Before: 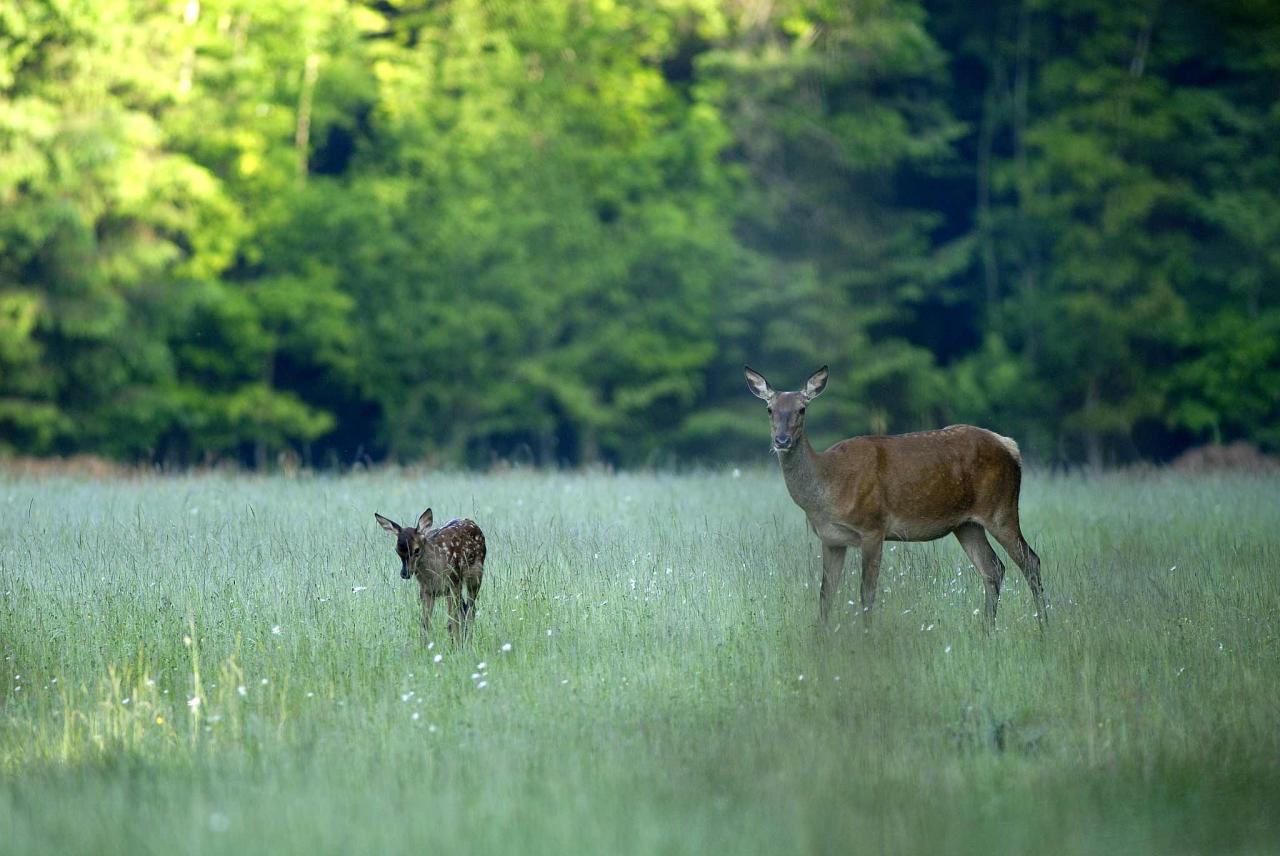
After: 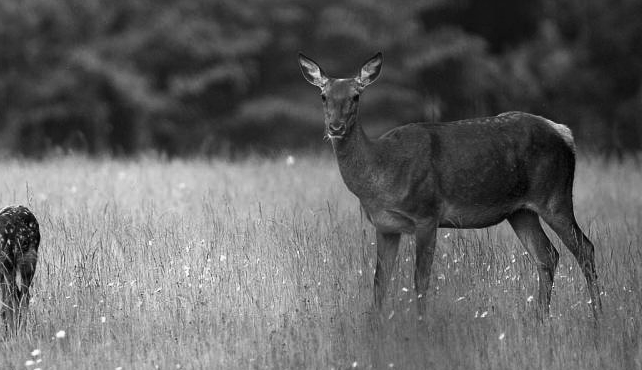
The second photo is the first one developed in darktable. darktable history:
color calibration: output gray [0.267, 0.423, 0.267, 0], illuminant as shot in camera, x 0.358, y 0.373, temperature 4628.91 K, gamut compression 0.981
contrast brightness saturation: brightness -0.214, saturation 0.079
base curve: curves: ch0 [(0, 0) (0.688, 0.865) (1, 1)], preserve colors none
crop: left 34.881%, top 36.627%, right 14.907%, bottom 20.082%
